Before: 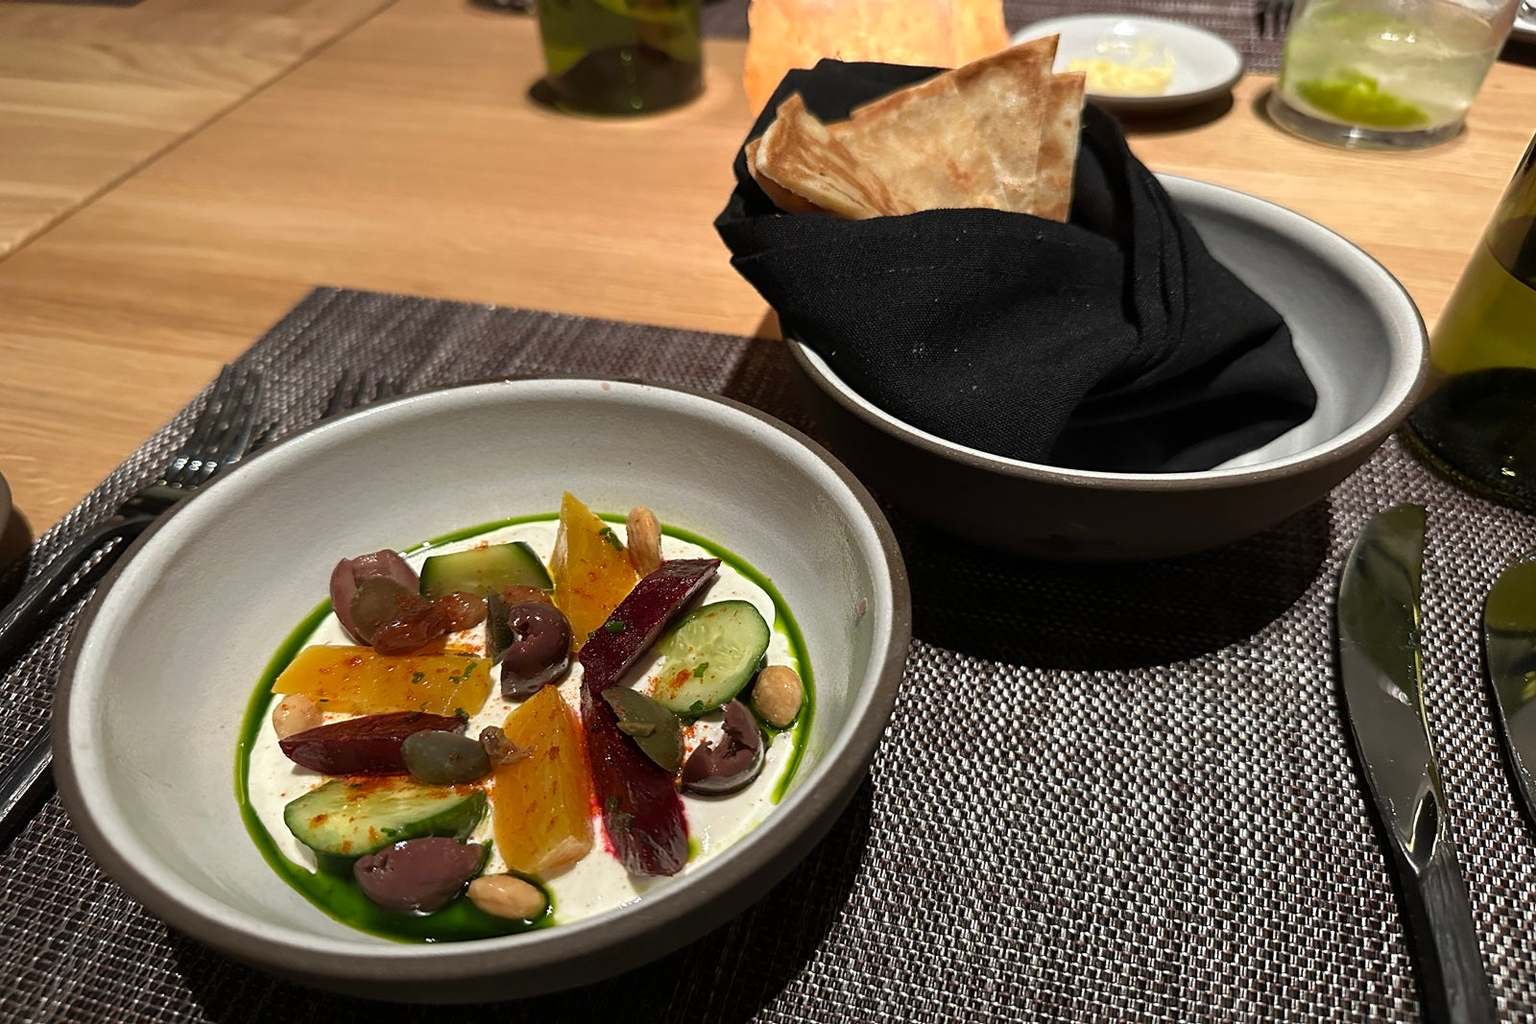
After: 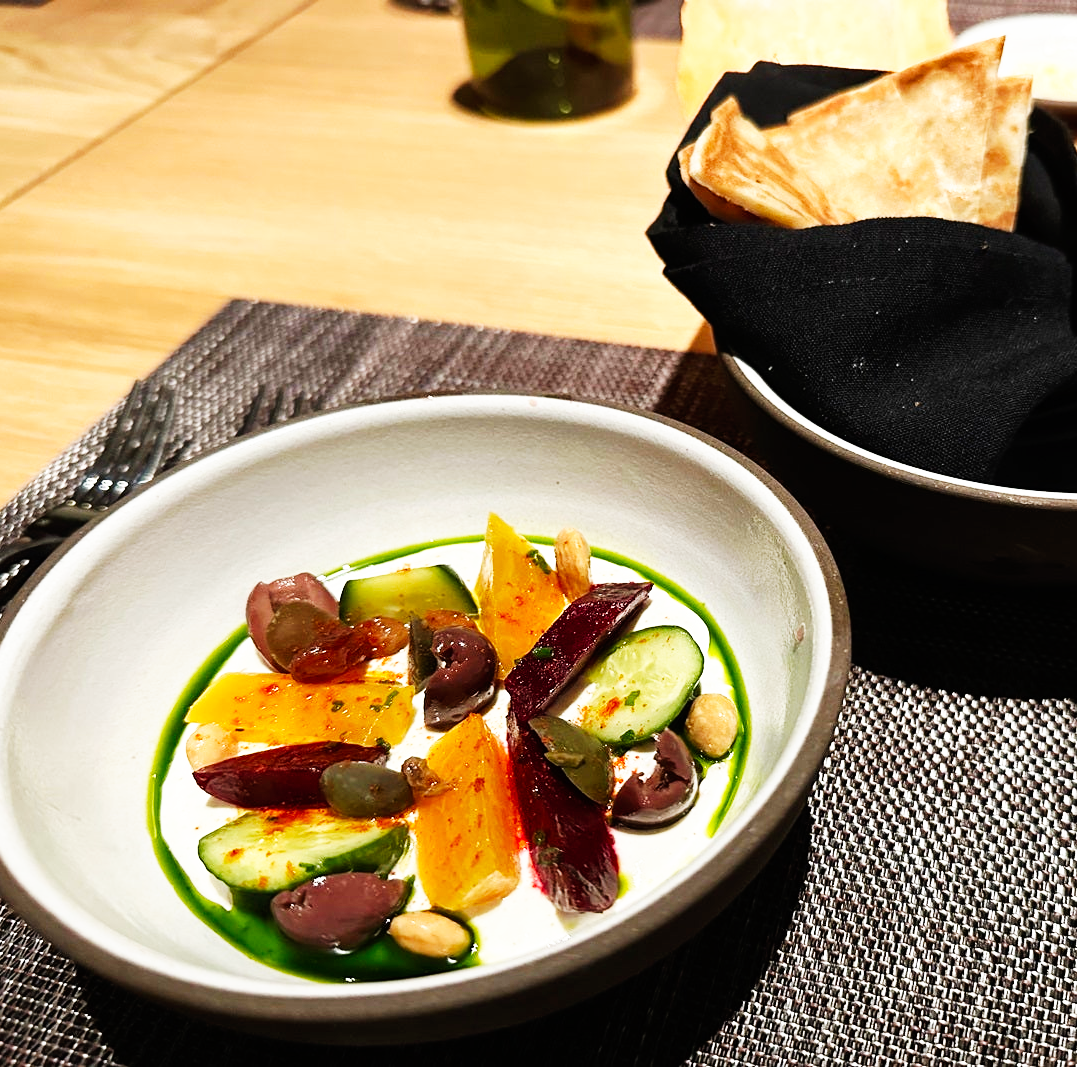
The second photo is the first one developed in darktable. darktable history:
crop and rotate: left 6.188%, right 26.442%
base curve: curves: ch0 [(0, 0) (0.007, 0.004) (0.027, 0.03) (0.046, 0.07) (0.207, 0.54) (0.442, 0.872) (0.673, 0.972) (1, 1)], preserve colors none
